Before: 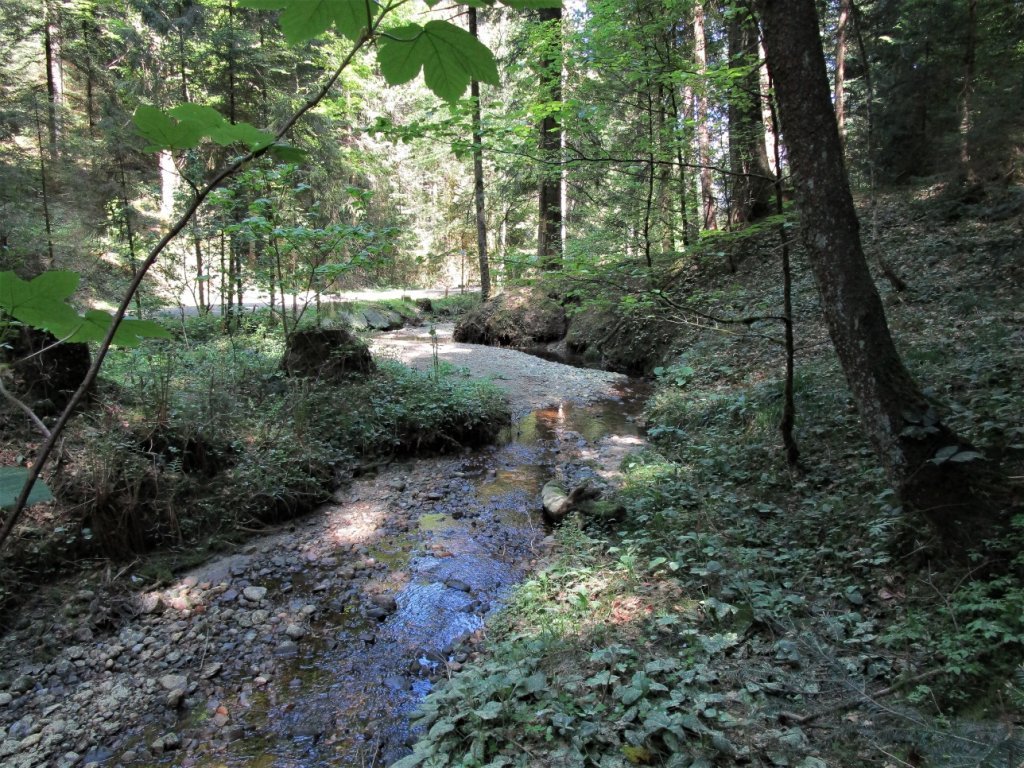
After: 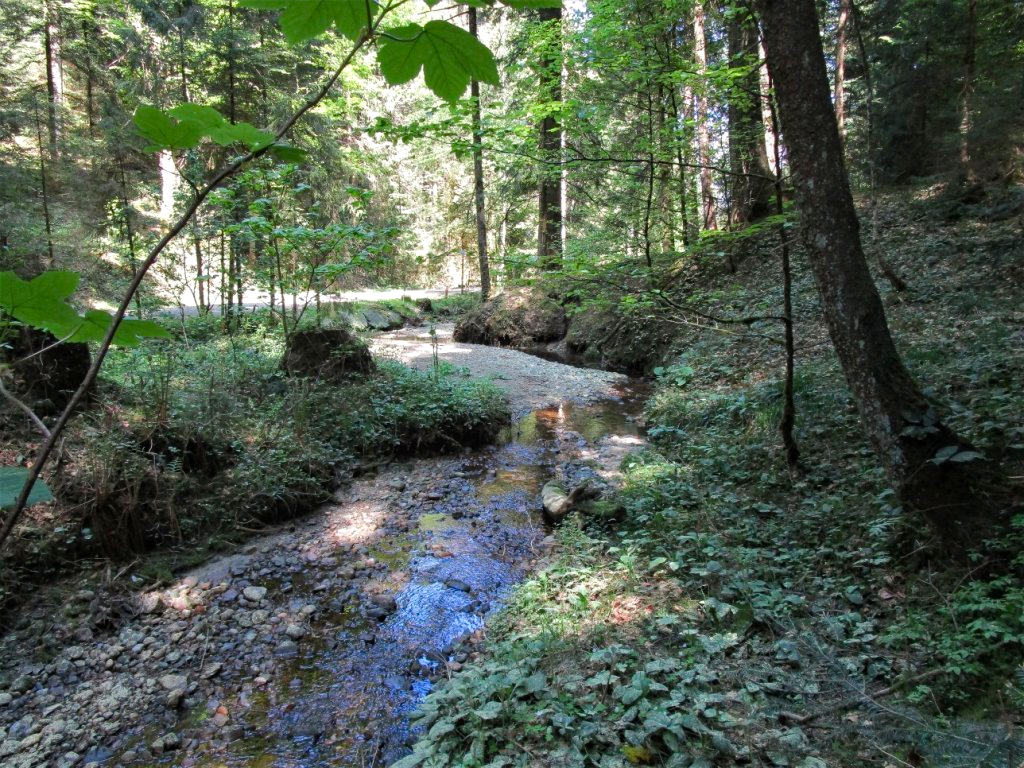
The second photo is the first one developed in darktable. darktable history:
color balance rgb: linear chroma grading › shadows 32%, linear chroma grading › global chroma -2%, linear chroma grading › mid-tones 4%, perceptual saturation grading › global saturation -2%, perceptual saturation grading › highlights -8%, perceptual saturation grading › mid-tones 8%, perceptual saturation grading › shadows 4%, perceptual brilliance grading › highlights 8%, perceptual brilliance grading › mid-tones 4%, perceptual brilliance grading › shadows 2%, global vibrance 16%, saturation formula JzAzBz (2021)
local contrast: detail 110%
